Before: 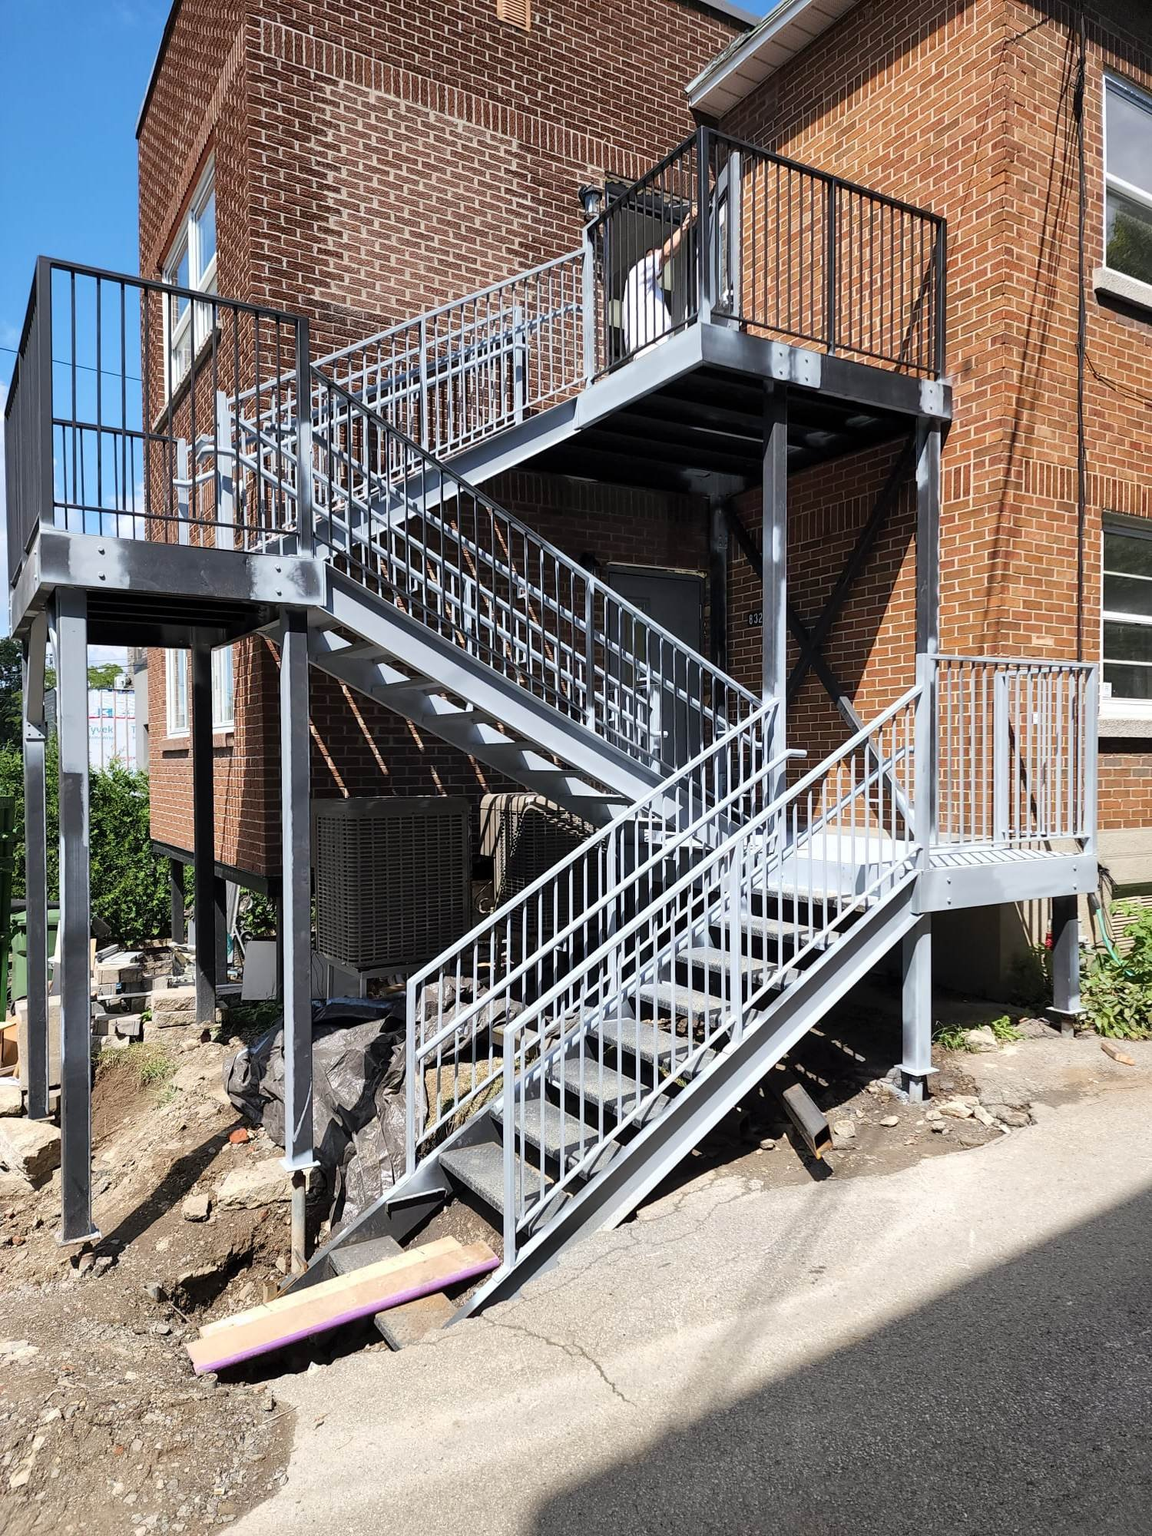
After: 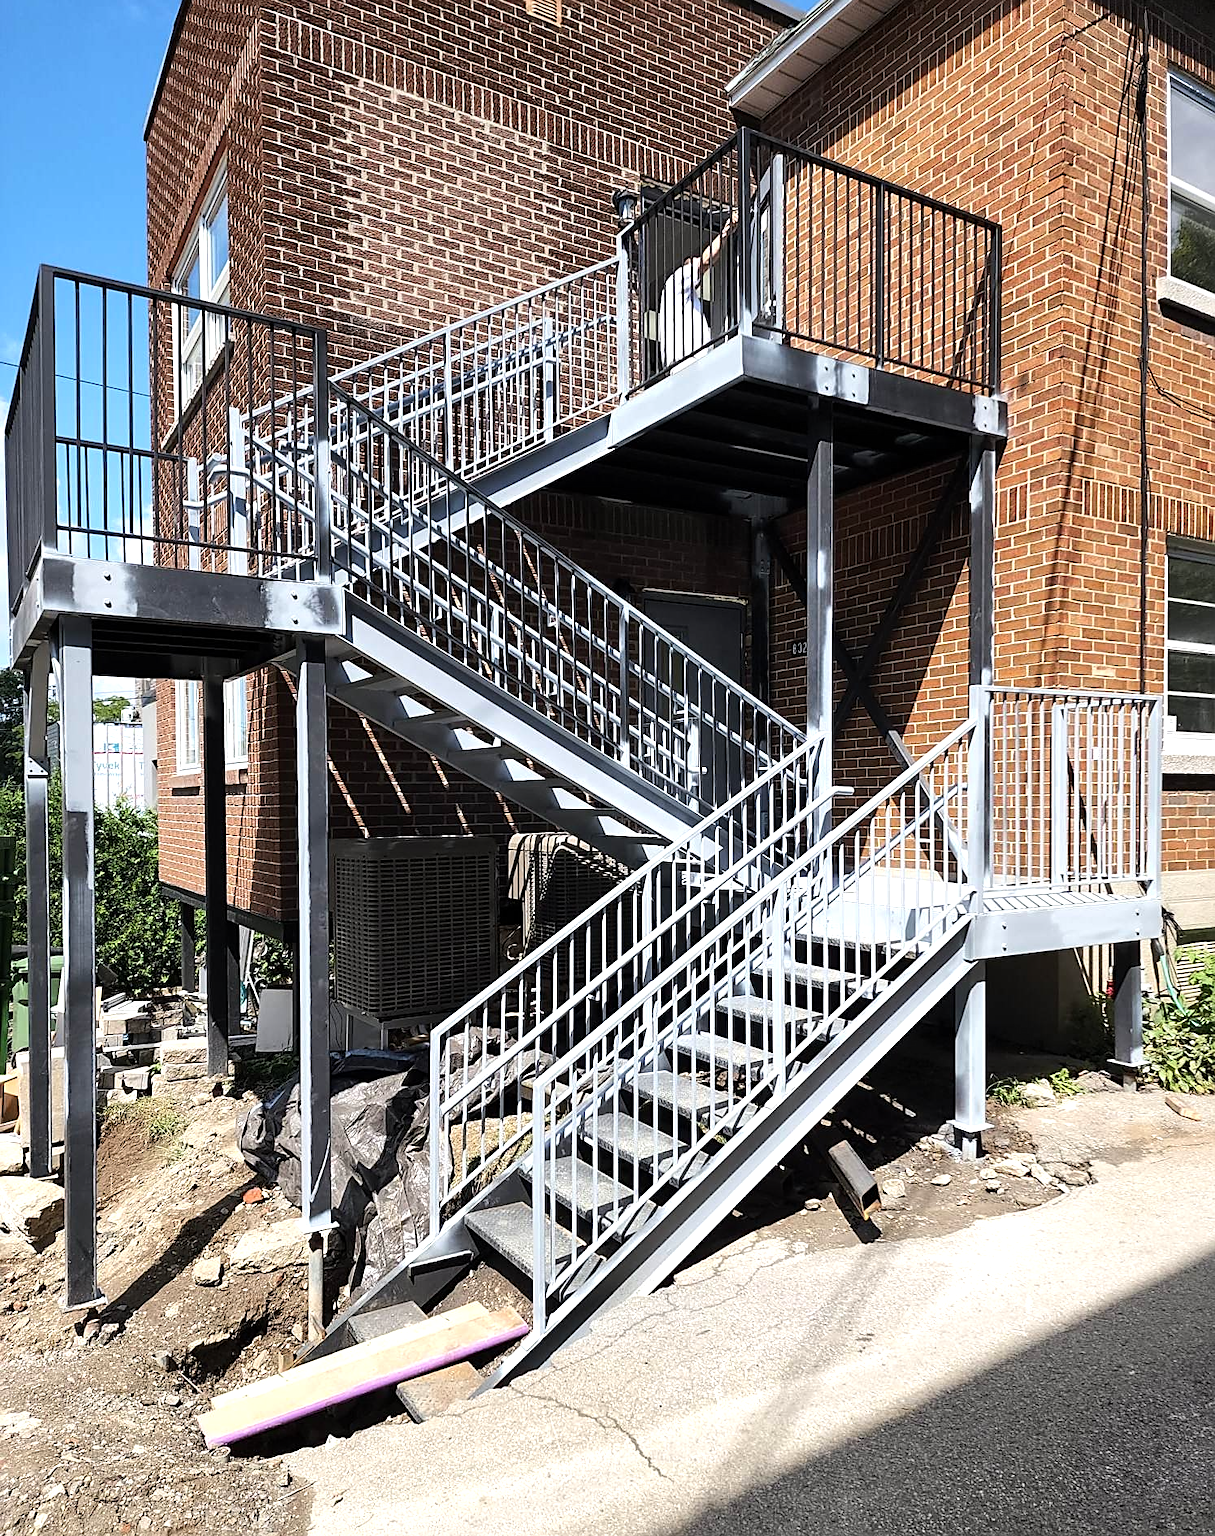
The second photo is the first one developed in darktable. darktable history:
sharpen: on, module defaults
tone equalizer: -8 EV -0.417 EV, -7 EV -0.389 EV, -6 EV -0.333 EV, -5 EV -0.222 EV, -3 EV 0.222 EV, -2 EV 0.333 EV, -1 EV 0.389 EV, +0 EV 0.417 EV, edges refinement/feathering 500, mask exposure compensation -1.57 EV, preserve details no
crop: top 0.448%, right 0.264%, bottom 5.045%
